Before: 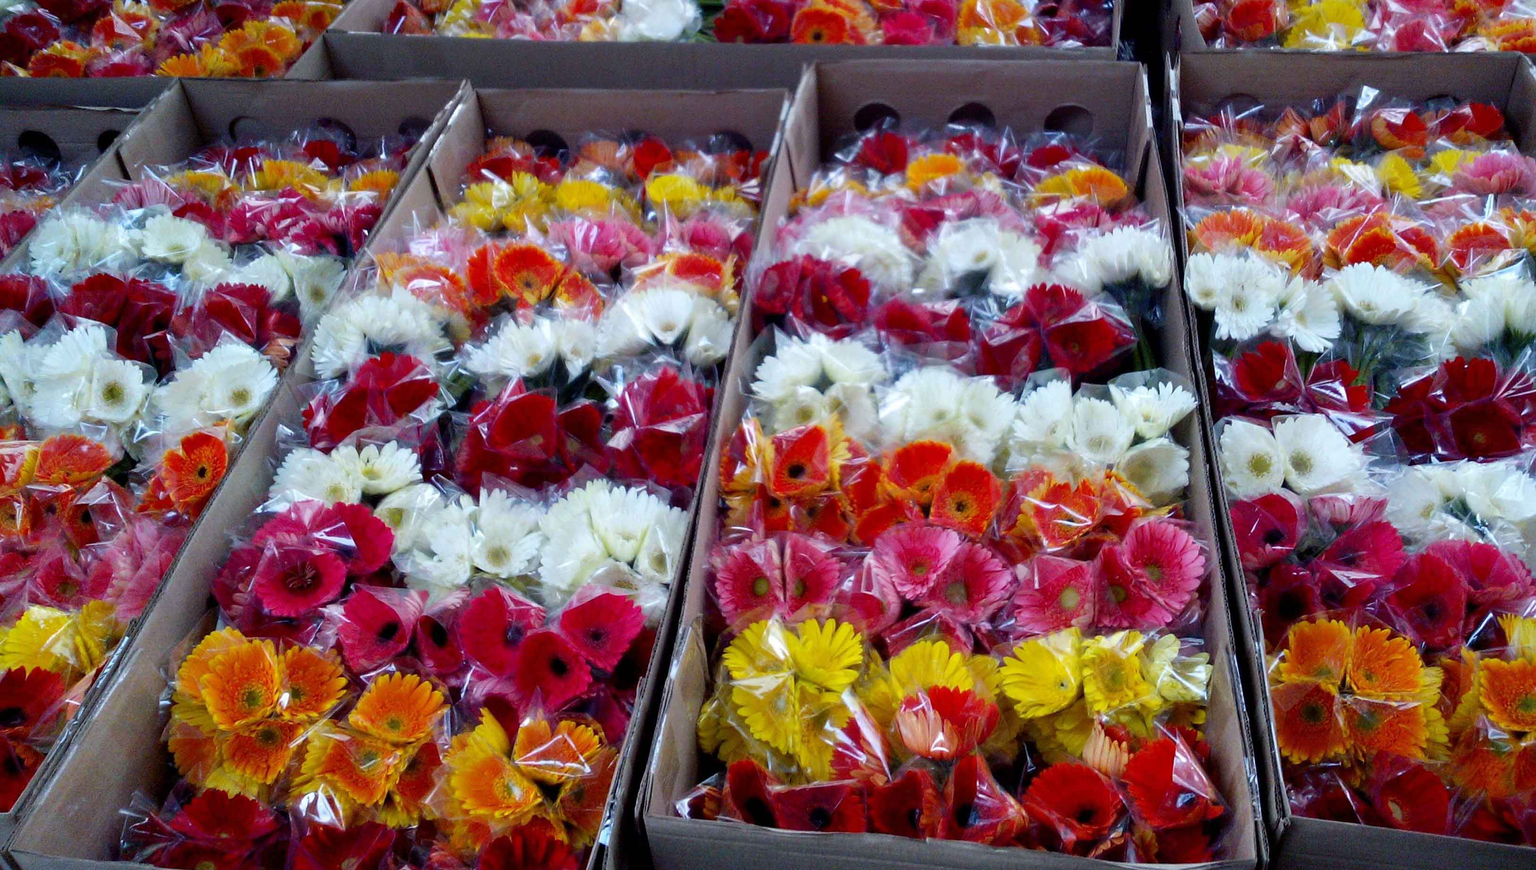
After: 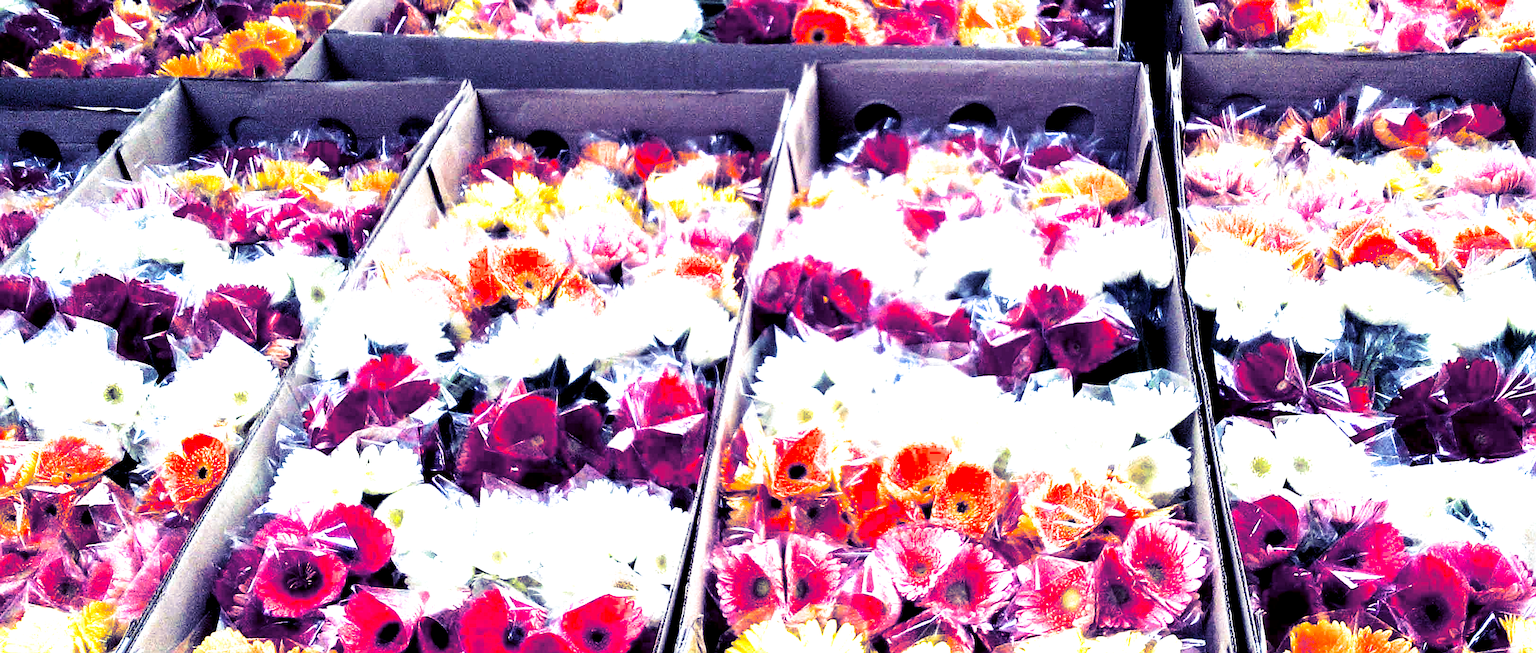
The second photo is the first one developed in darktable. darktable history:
exposure: black level correction 0.009, exposure 1.425 EV, compensate highlight preservation false
sharpen: on, module defaults
crop: bottom 24.967%
split-toning: shadows › hue 242.67°, shadows › saturation 0.733, highlights › hue 45.33°, highlights › saturation 0.667, balance -53.304, compress 21.15%
tone equalizer: -8 EV -0.75 EV, -7 EV -0.7 EV, -6 EV -0.6 EV, -5 EV -0.4 EV, -3 EV 0.4 EV, -2 EV 0.6 EV, -1 EV 0.7 EV, +0 EV 0.75 EV, edges refinement/feathering 500, mask exposure compensation -1.57 EV, preserve details no
